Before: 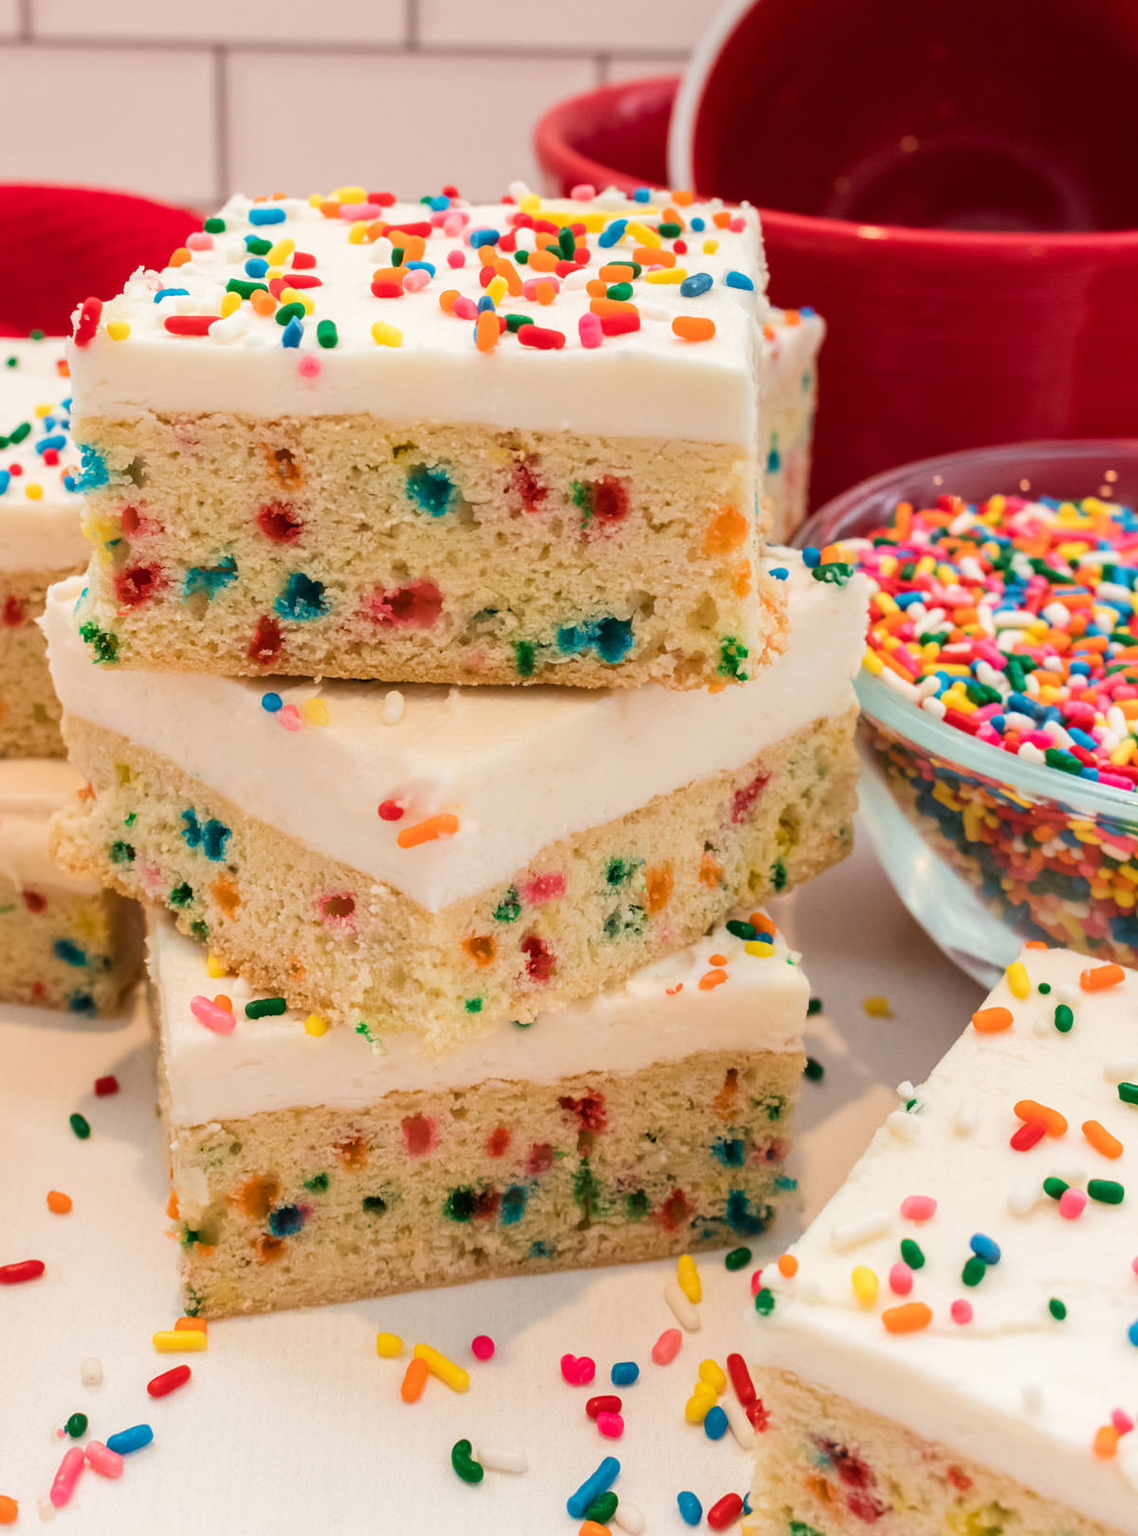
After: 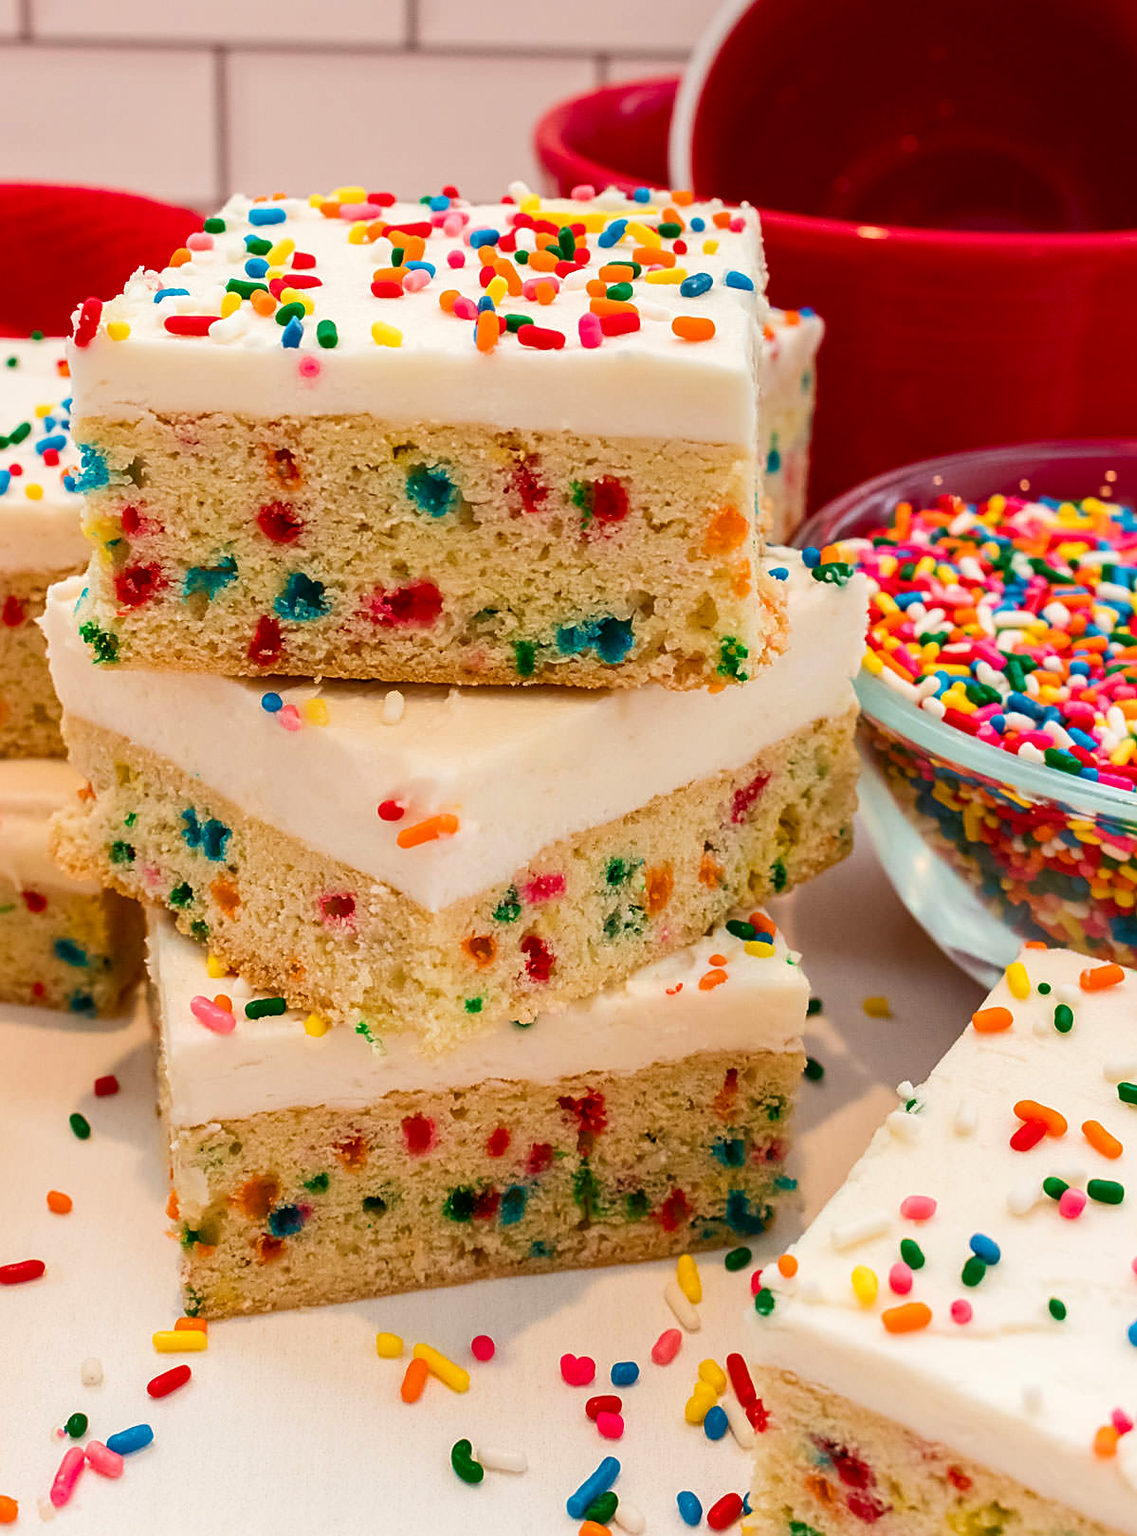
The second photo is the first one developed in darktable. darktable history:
sharpen: on, module defaults
contrast brightness saturation: contrast 0.12, brightness -0.12, saturation 0.2
rgb curve: curves: ch0 [(0, 0) (0.053, 0.068) (0.122, 0.128) (1, 1)]
